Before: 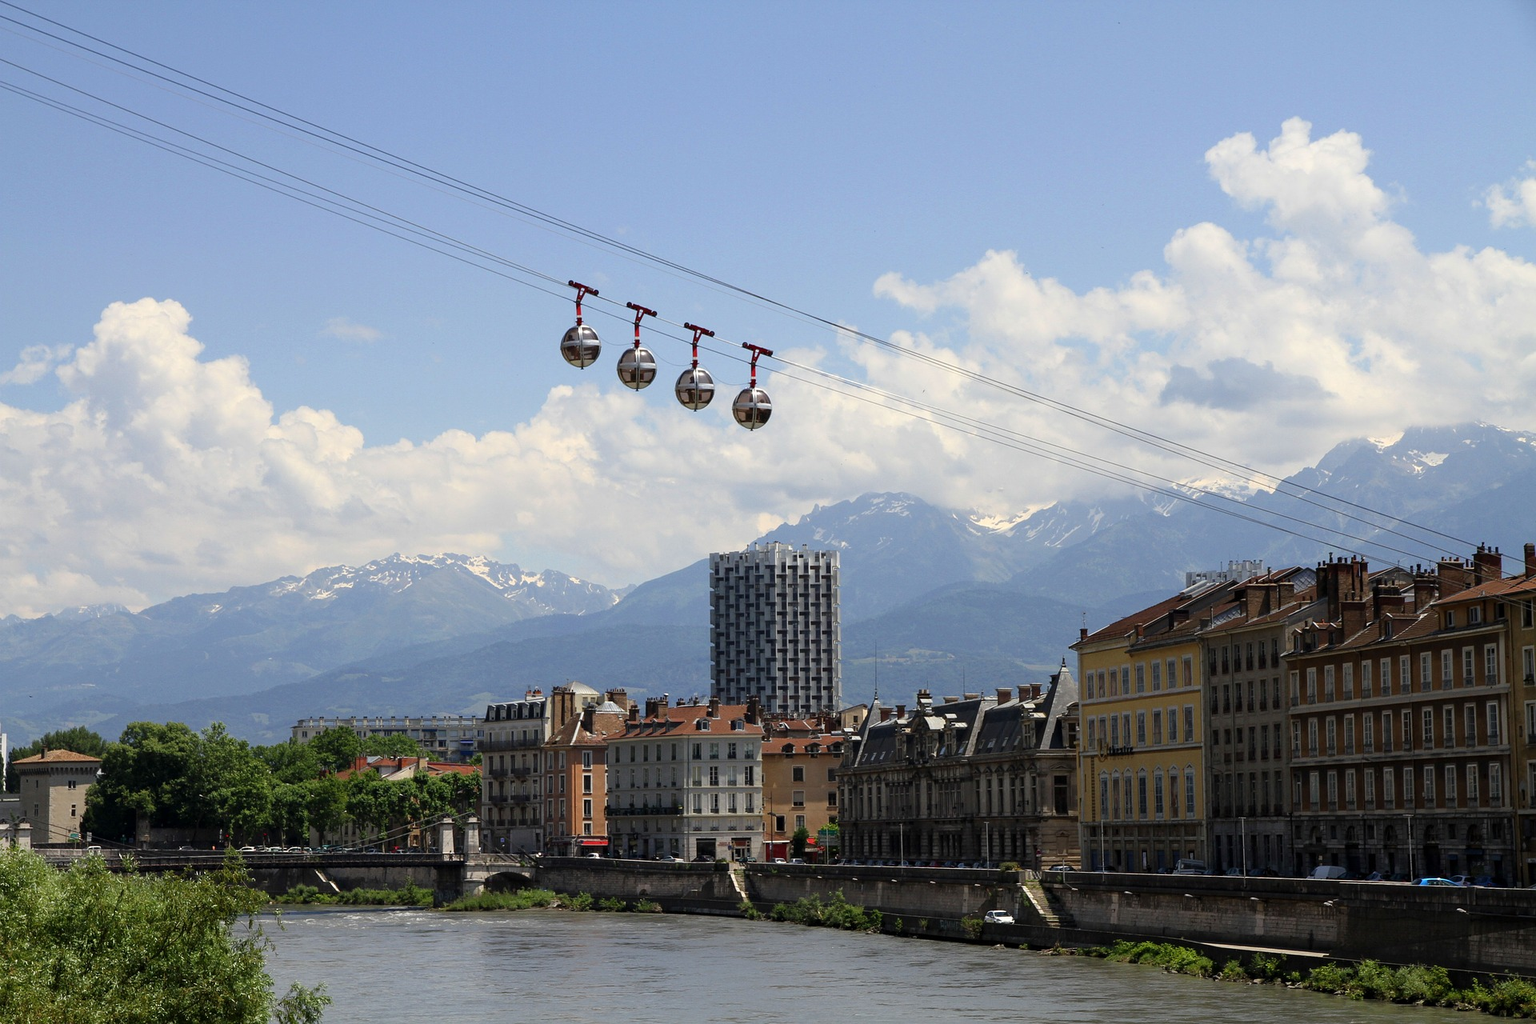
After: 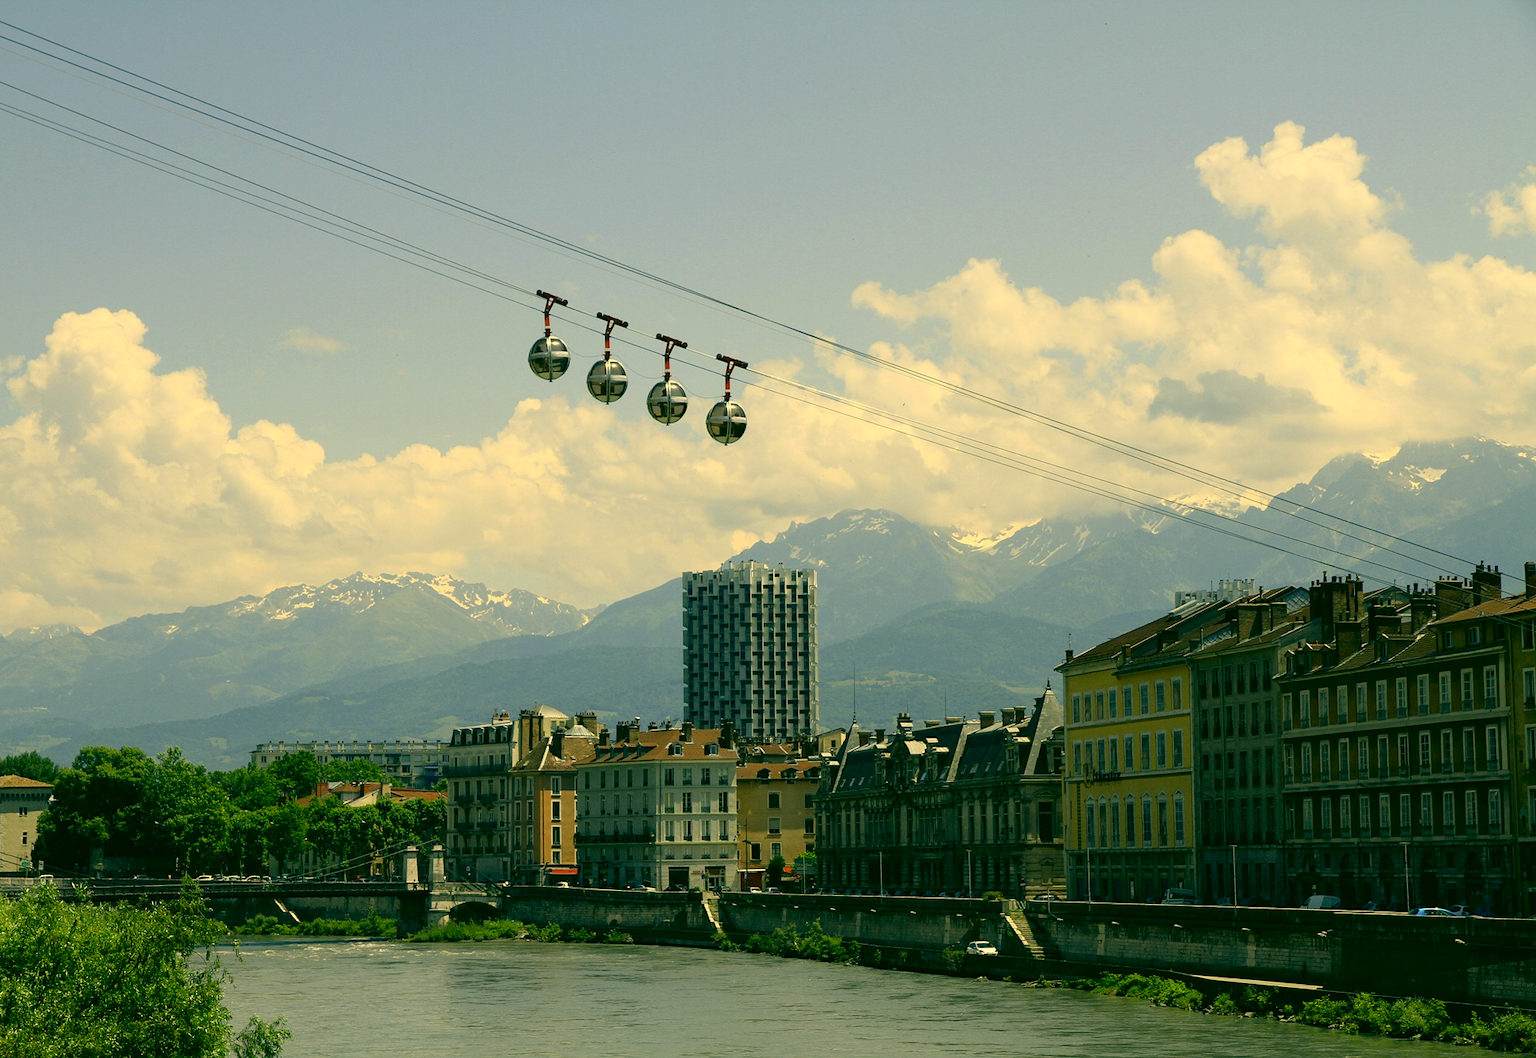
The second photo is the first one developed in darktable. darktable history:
color correction: highlights a* 5.62, highlights b* 33.57, shadows a* -25.86, shadows b* 4.02
color balance: mode lift, gamma, gain (sRGB), lift [0.97, 1, 1, 1], gamma [1.03, 1, 1, 1]
crop and rotate: left 3.238%
